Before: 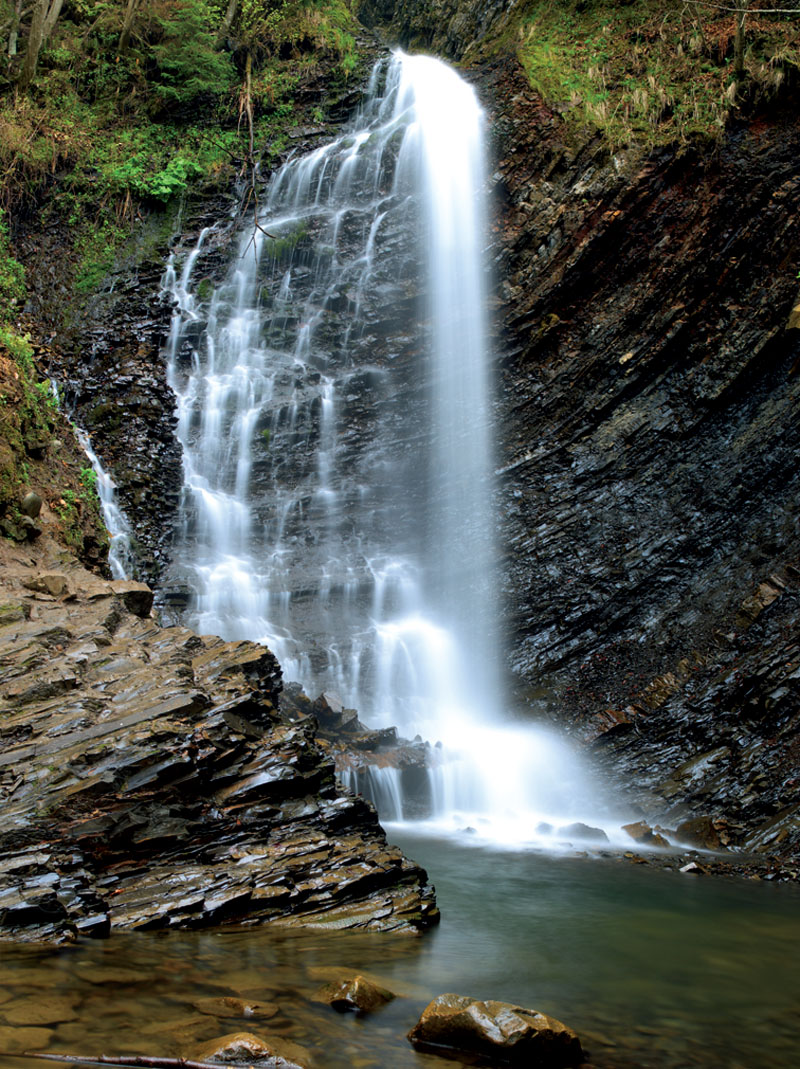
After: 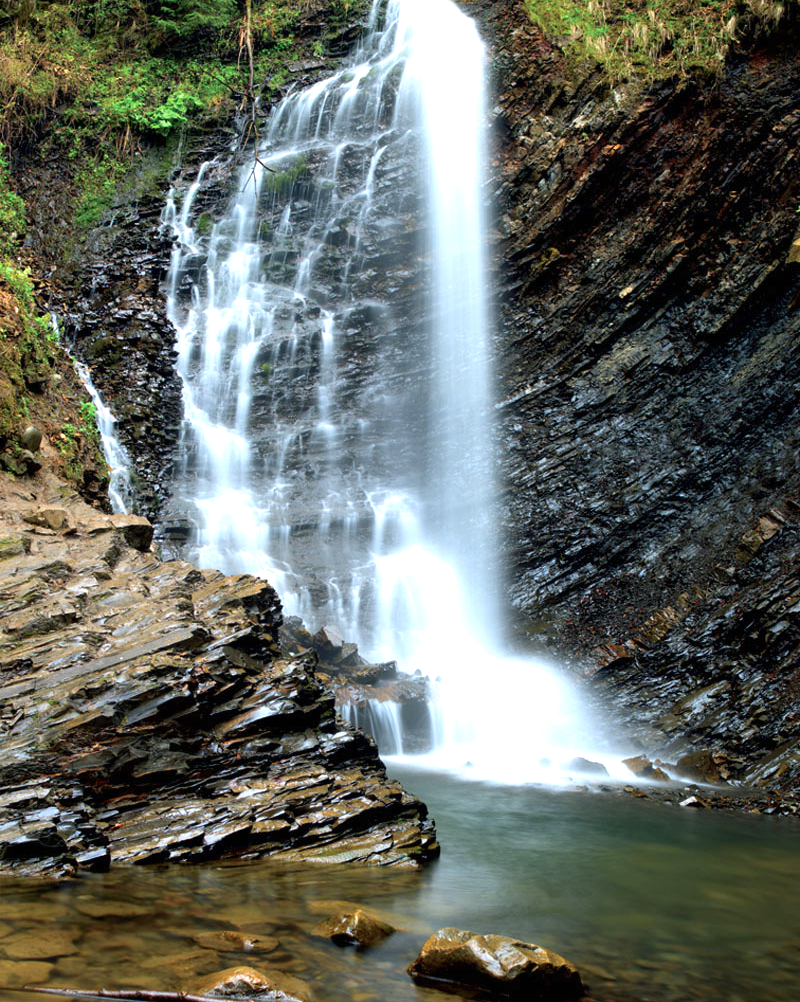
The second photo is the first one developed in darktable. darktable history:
exposure: black level correction 0, exposure 0.7 EV, compensate exposure bias true, compensate highlight preservation false
crop and rotate: top 6.25%
